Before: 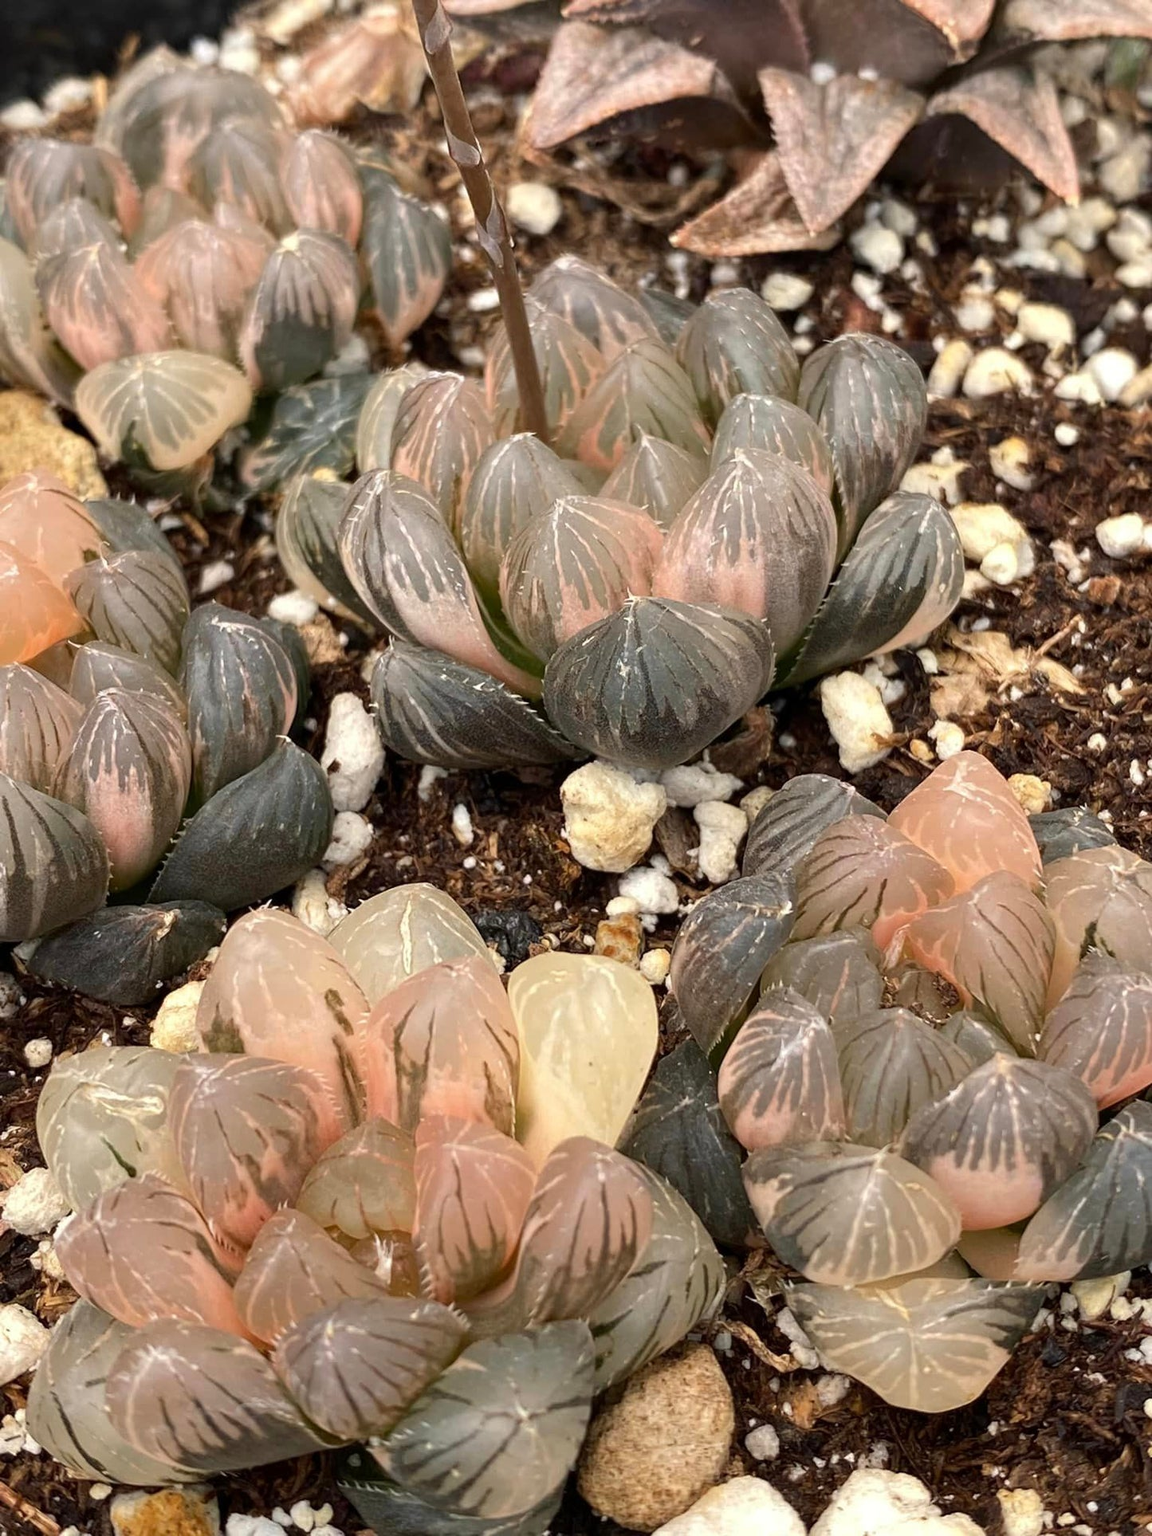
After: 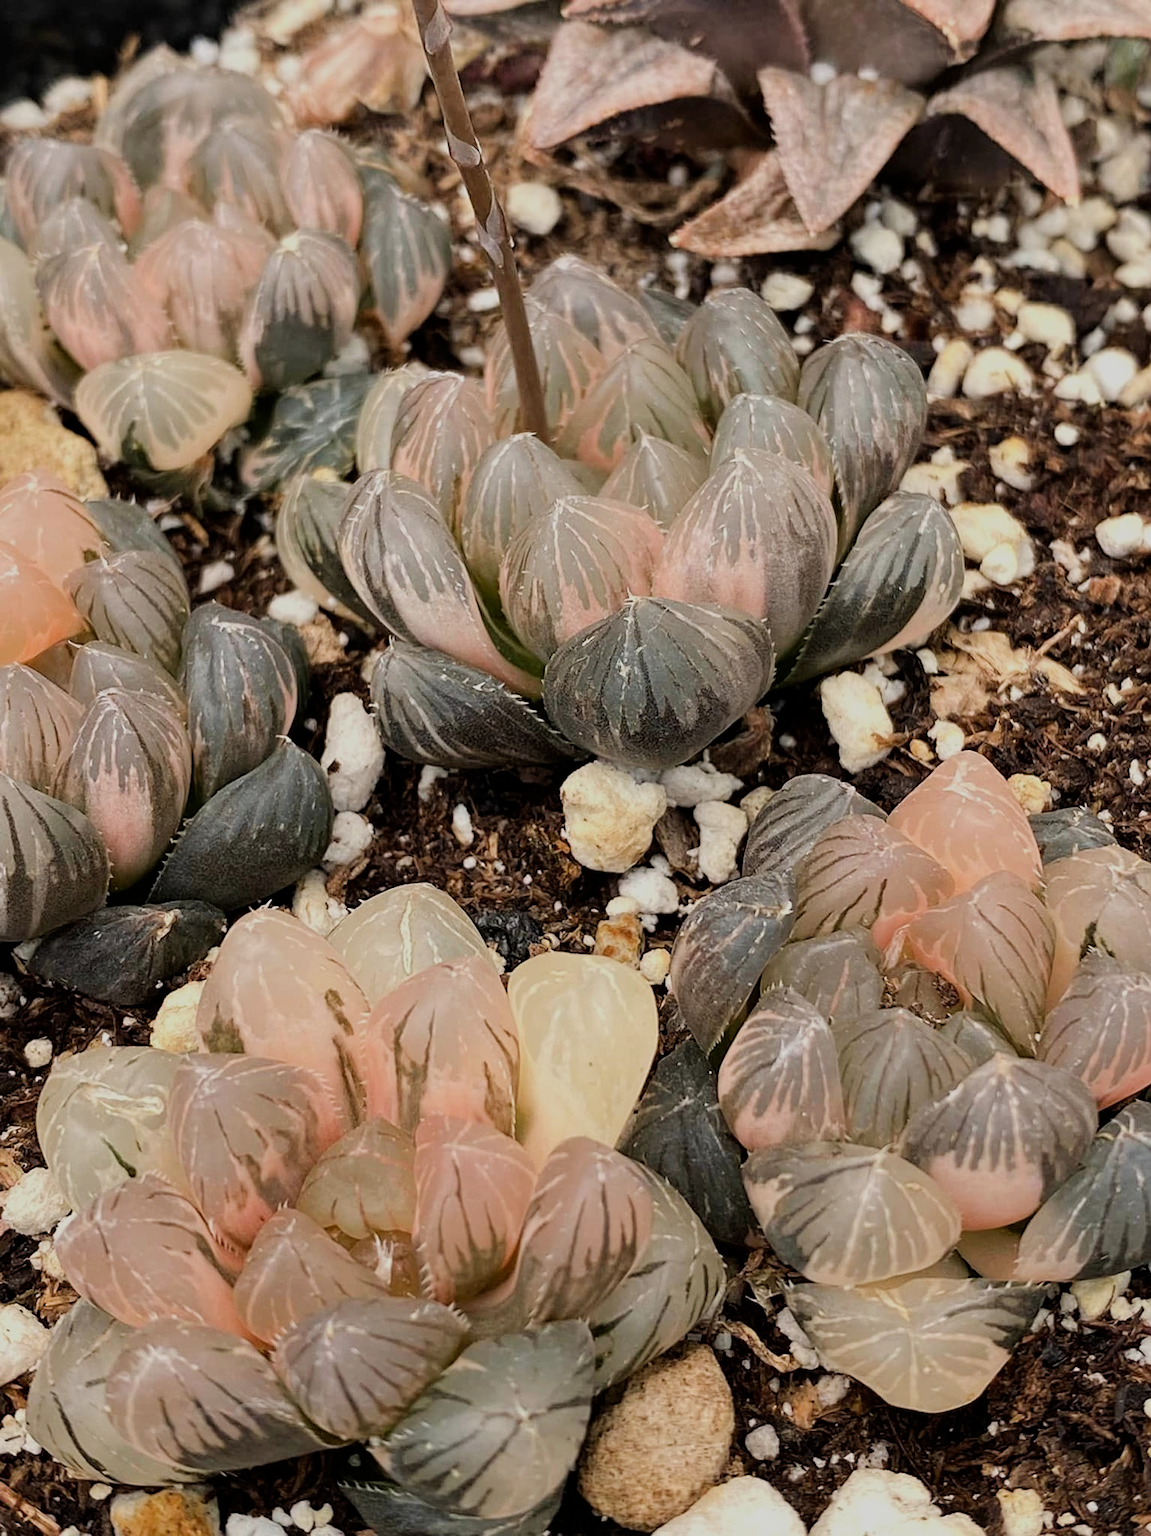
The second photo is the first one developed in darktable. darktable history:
sharpen: amount 0.2
filmic rgb: black relative exposure -7.65 EV, white relative exposure 4.56 EV, hardness 3.61
